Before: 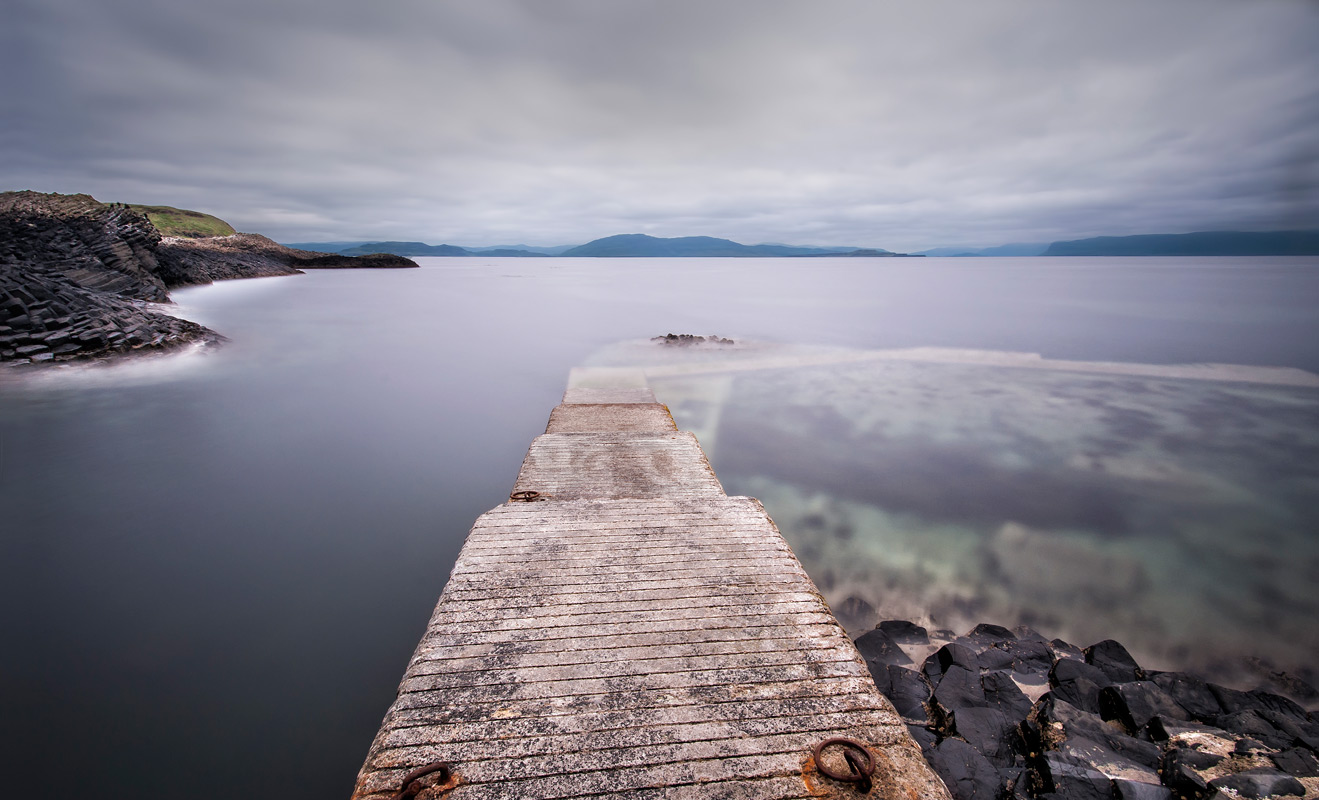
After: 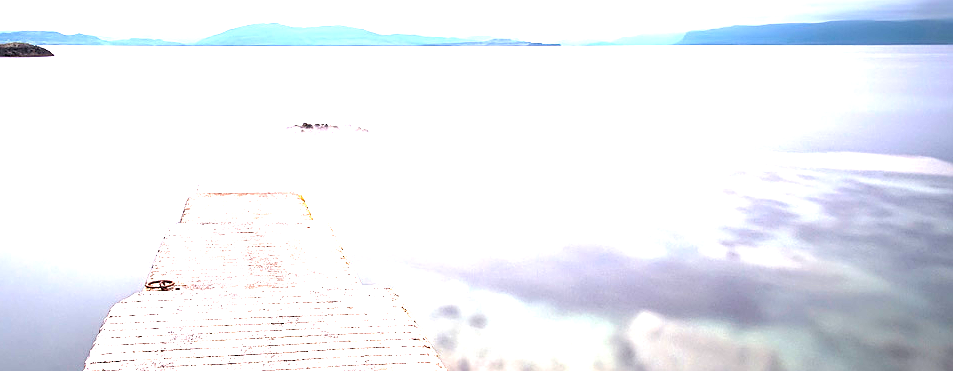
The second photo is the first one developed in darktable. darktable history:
exposure: black level correction 0, exposure 2.373 EV, compensate exposure bias true, compensate highlight preservation false
sharpen: on, module defaults
crop and rotate: left 27.689%, top 26.563%, bottom 27.004%
